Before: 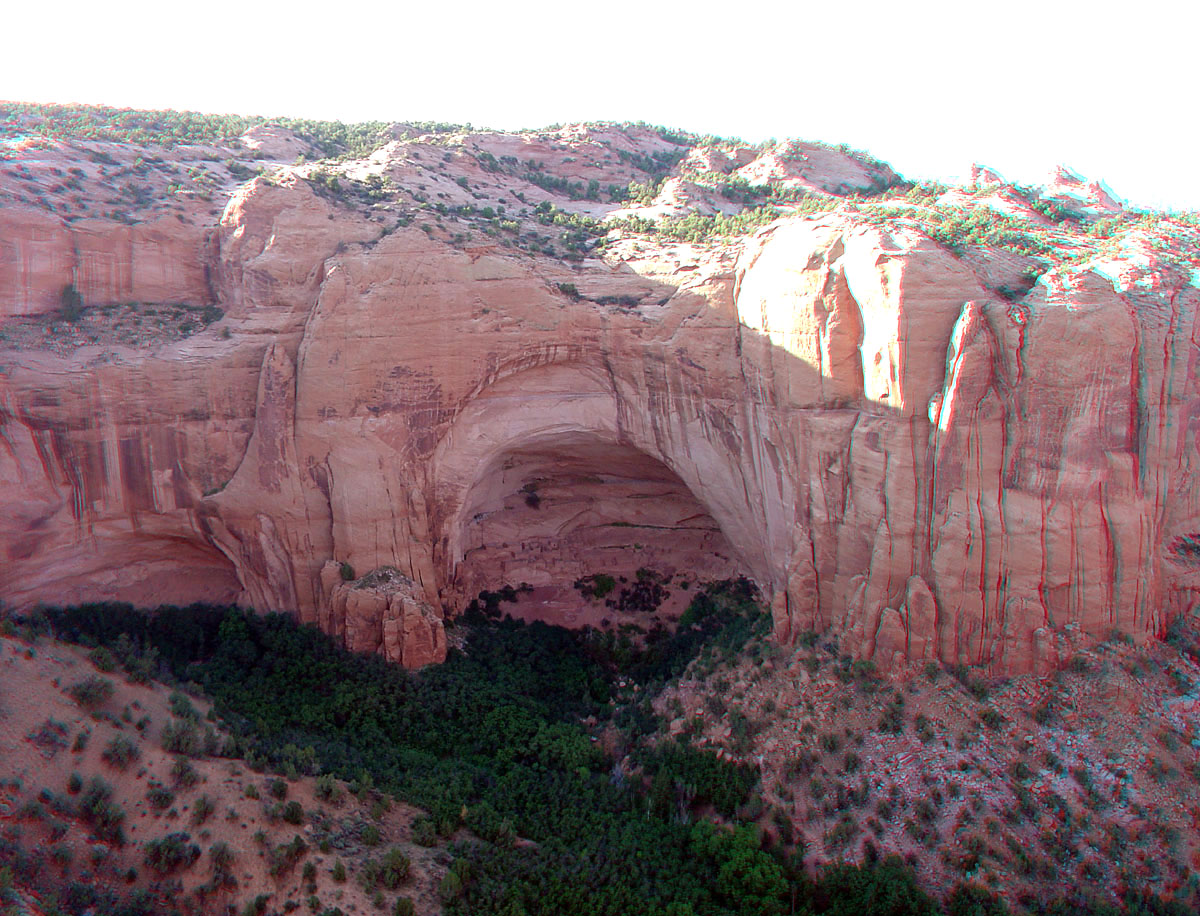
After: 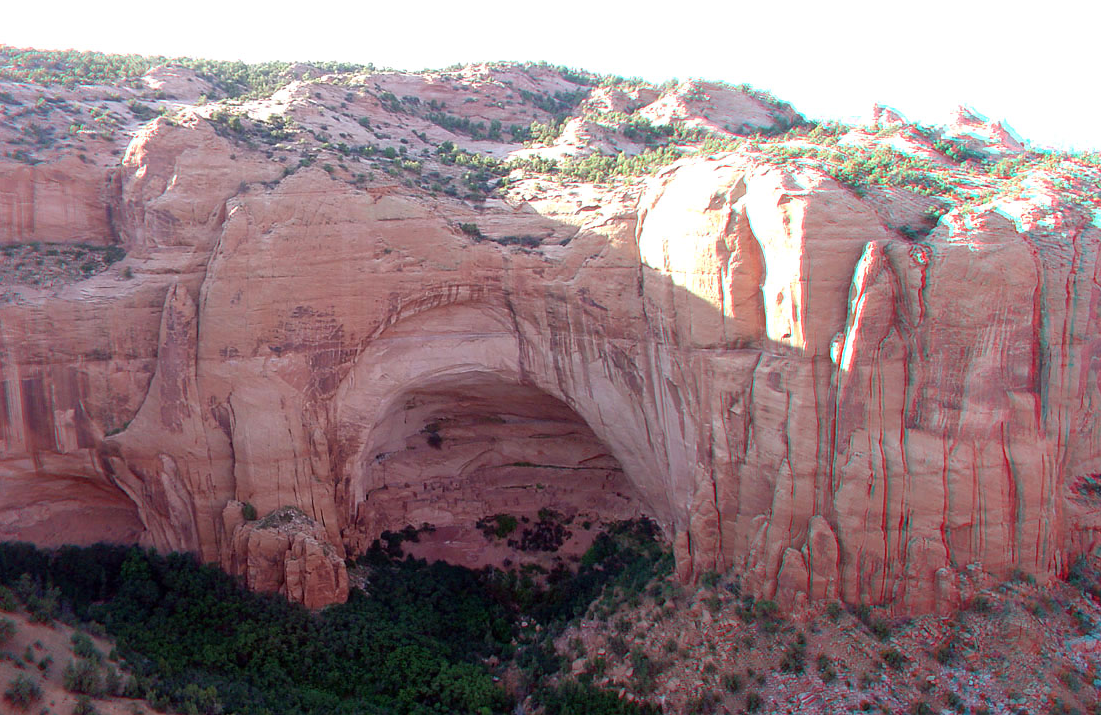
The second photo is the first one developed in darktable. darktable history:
crop: left 8.206%, top 6.573%, bottom 15.268%
